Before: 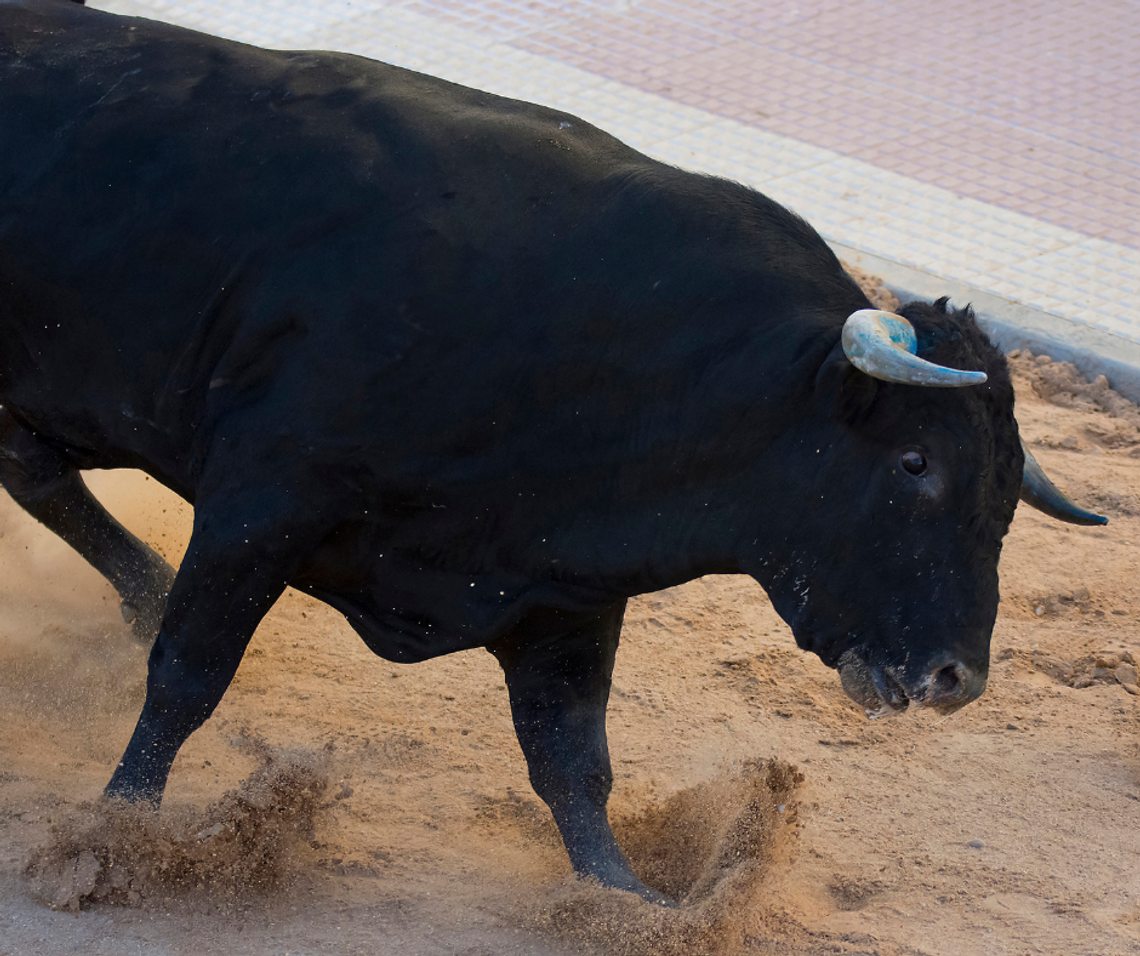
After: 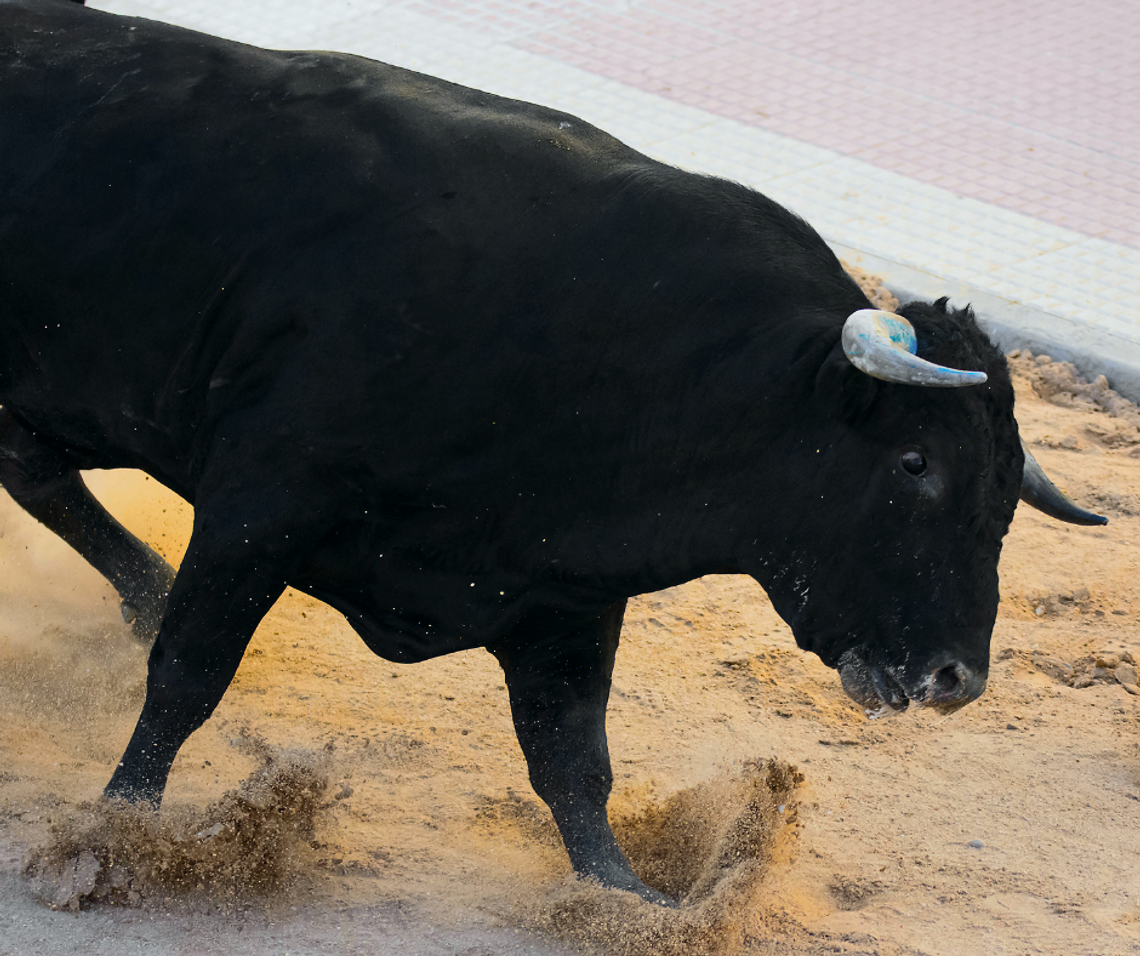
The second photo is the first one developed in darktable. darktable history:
tone curve: curves: ch0 [(0, 0) (0.071, 0.06) (0.253, 0.242) (0.437, 0.498) (0.55, 0.644) (0.657, 0.749) (0.823, 0.876) (1, 0.99)]; ch1 [(0, 0) (0.346, 0.307) (0.408, 0.369) (0.453, 0.457) (0.476, 0.489) (0.502, 0.493) (0.521, 0.515) (0.537, 0.531) (0.612, 0.641) (0.676, 0.728) (1, 1)]; ch2 [(0, 0) (0.346, 0.34) (0.434, 0.46) (0.485, 0.494) (0.5, 0.494) (0.511, 0.504) (0.537, 0.551) (0.579, 0.599) (0.625, 0.686) (1, 1)], color space Lab, independent channels, preserve colors none
